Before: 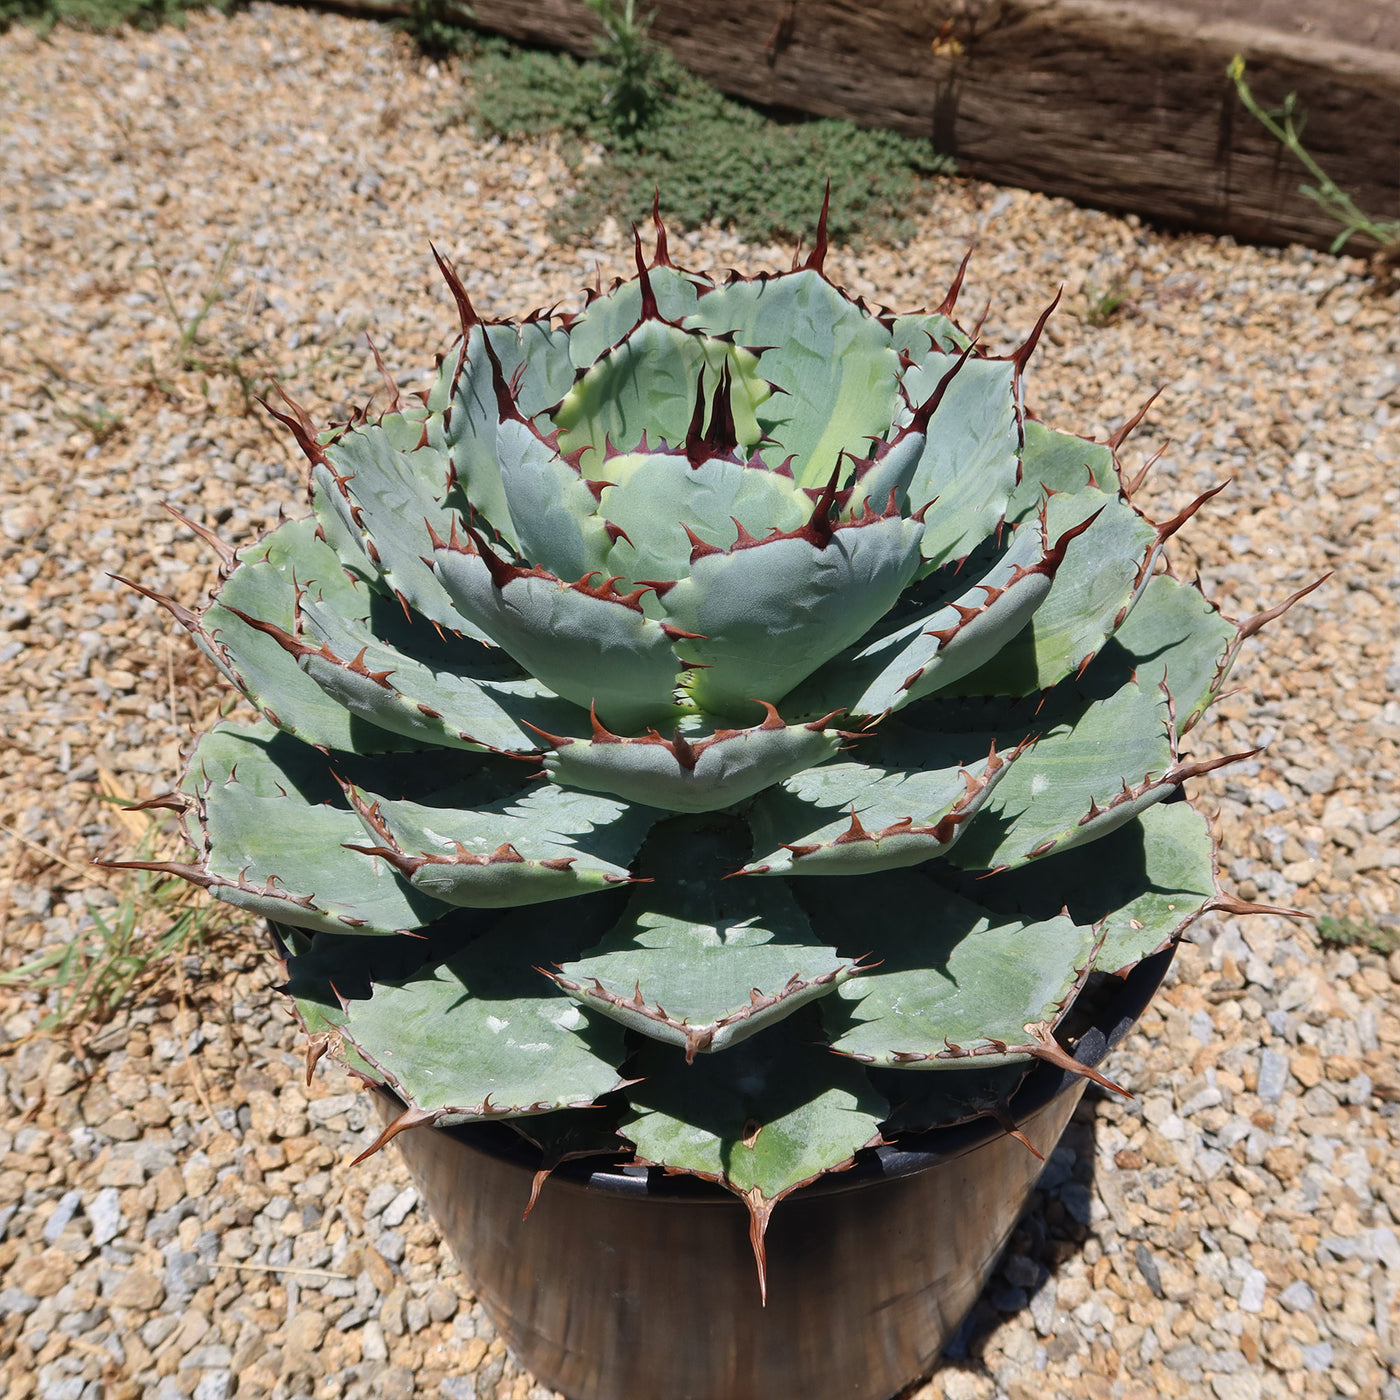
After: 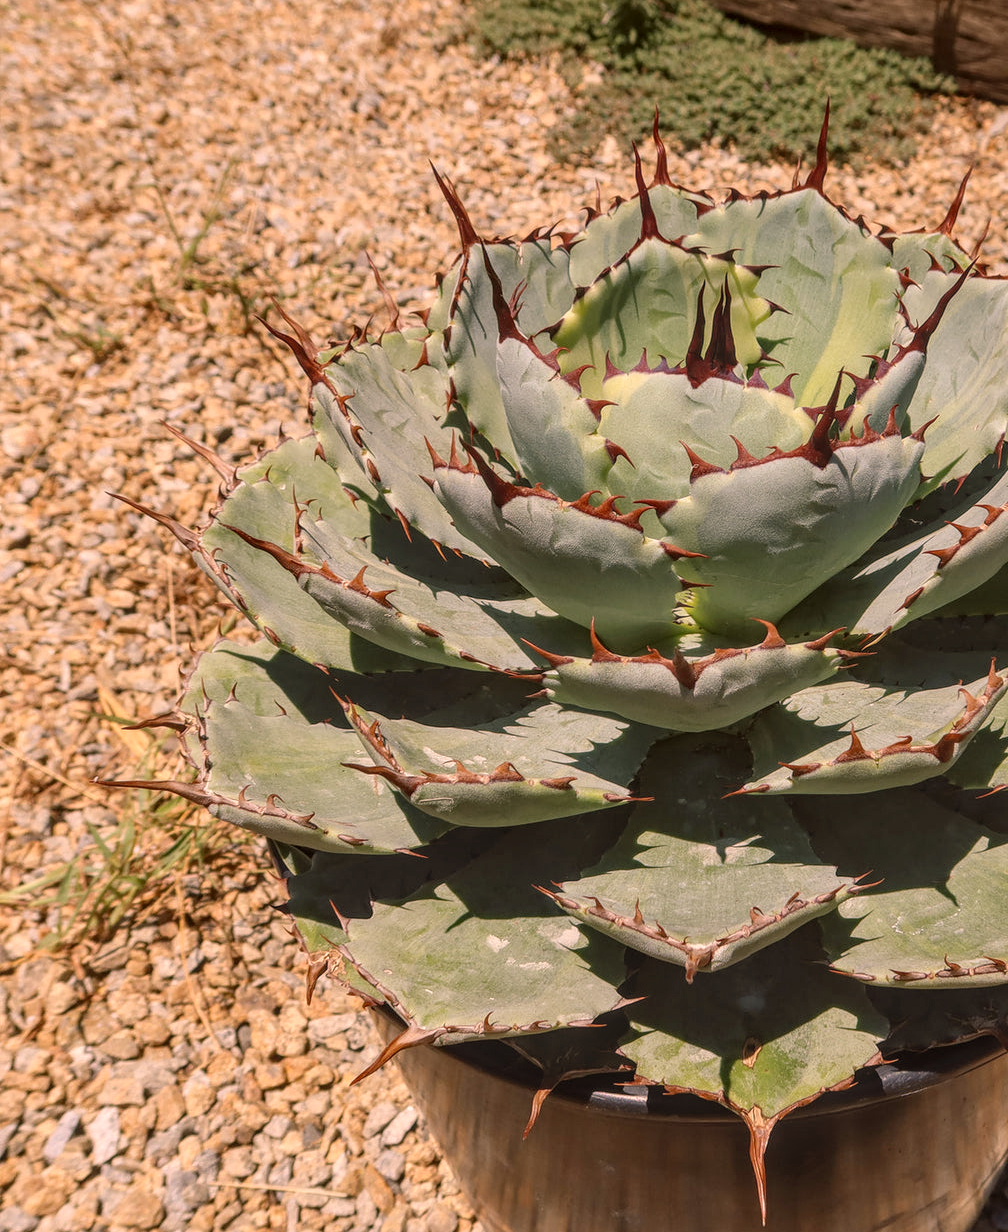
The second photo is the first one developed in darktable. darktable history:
crop: top 5.803%, right 27.864%, bottom 5.804%
local contrast: highlights 0%, shadows 0%, detail 133%
color balance rgb: shadows lift › luminance -5%, shadows lift › chroma 1.1%, shadows lift › hue 219°, power › luminance 10%, power › chroma 2.83%, power › hue 60°, highlights gain › chroma 4.52%, highlights gain › hue 33.33°, saturation formula JzAzBz (2021)
contrast brightness saturation: saturation -0.05
